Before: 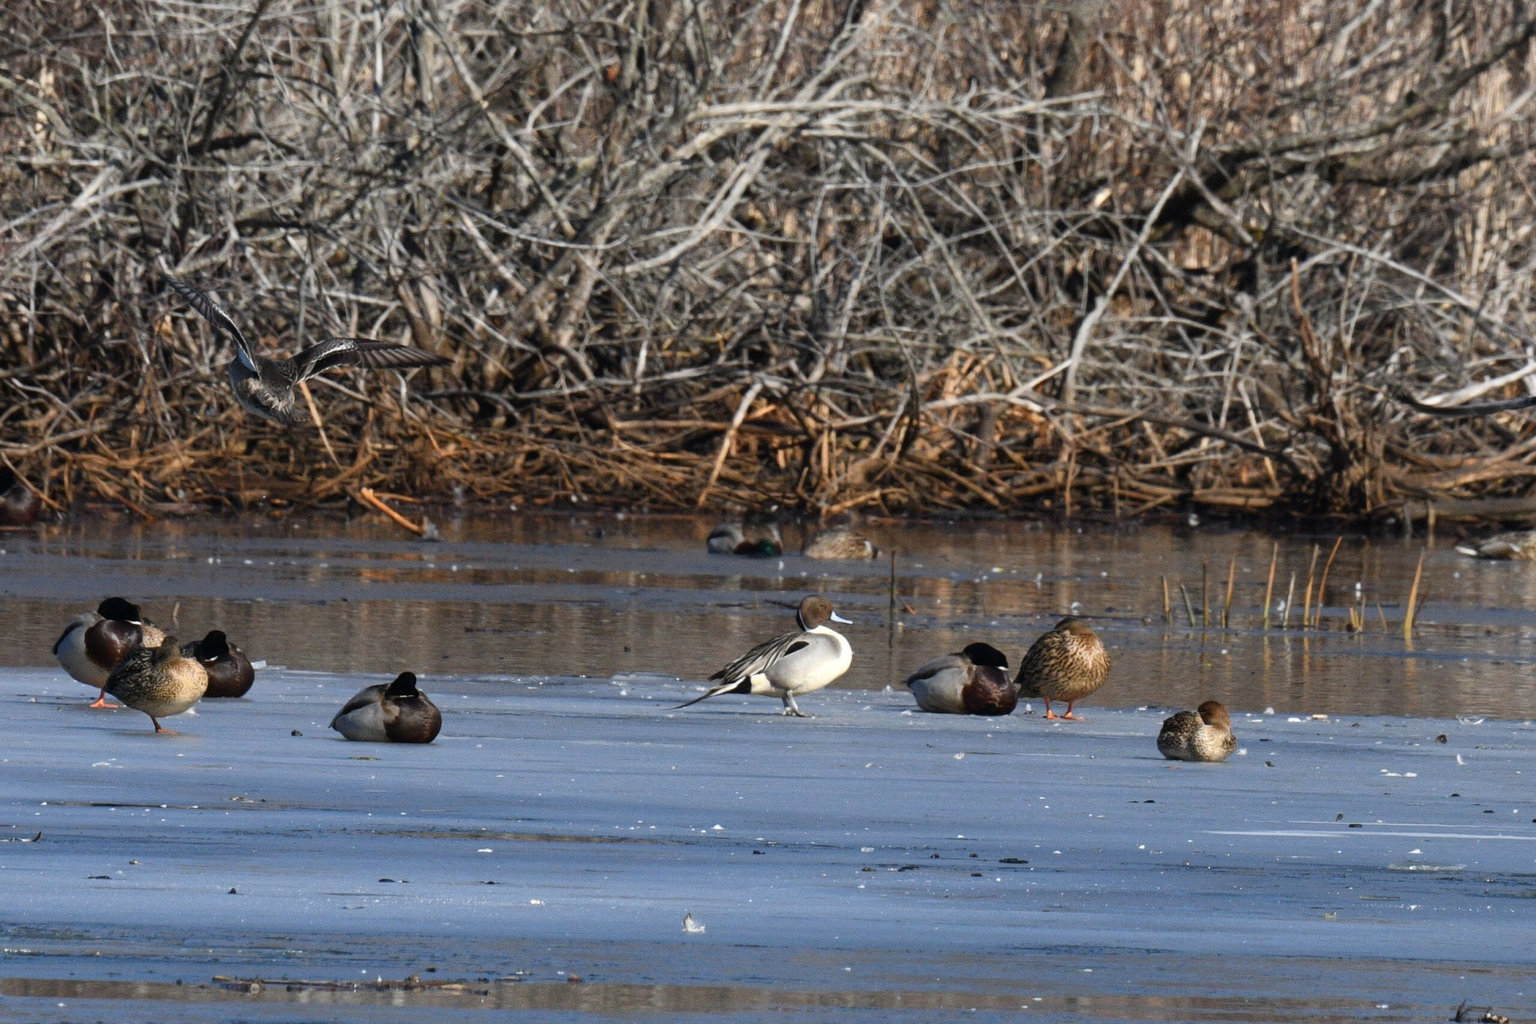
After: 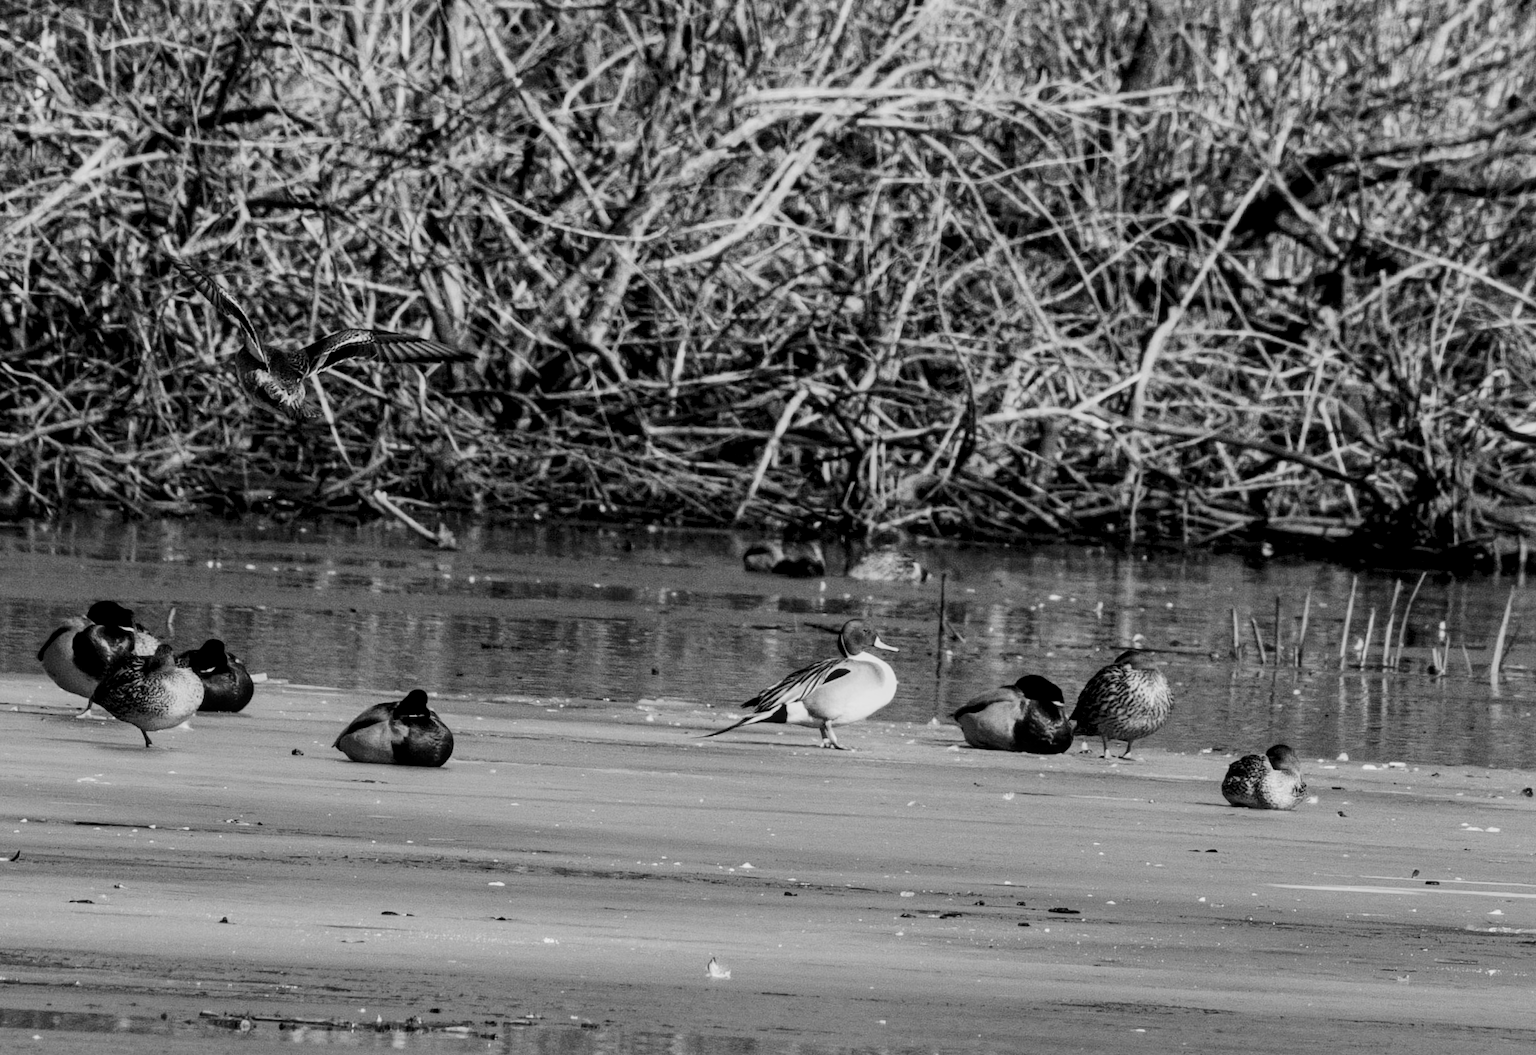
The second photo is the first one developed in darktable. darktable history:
monochrome: on, module defaults
contrast brightness saturation: saturation -0.05
filmic rgb: black relative exposure -7.65 EV, white relative exposure 4.56 EV, hardness 3.61
rotate and perspective: rotation 1.57°, crop left 0.018, crop right 0.982, crop top 0.039, crop bottom 0.961
crop and rotate: right 5.167%
color calibration: illuminant as shot in camera, x 0.358, y 0.373, temperature 4628.91 K
local contrast: on, module defaults
tone curve: curves: ch0 [(0, 0) (0.051, 0.03) (0.096, 0.071) (0.251, 0.234) (0.461, 0.515) (0.605, 0.692) (0.761, 0.824) (0.881, 0.907) (1, 0.984)]; ch1 [(0, 0) (0.1, 0.038) (0.318, 0.243) (0.399, 0.351) (0.478, 0.469) (0.499, 0.499) (0.534, 0.541) (0.567, 0.592) (0.601, 0.629) (0.666, 0.7) (1, 1)]; ch2 [(0, 0) (0.453, 0.45) (0.479, 0.483) (0.504, 0.499) (0.52, 0.519) (0.541, 0.559) (0.601, 0.622) (0.824, 0.815) (1, 1)], color space Lab, independent channels, preserve colors none
